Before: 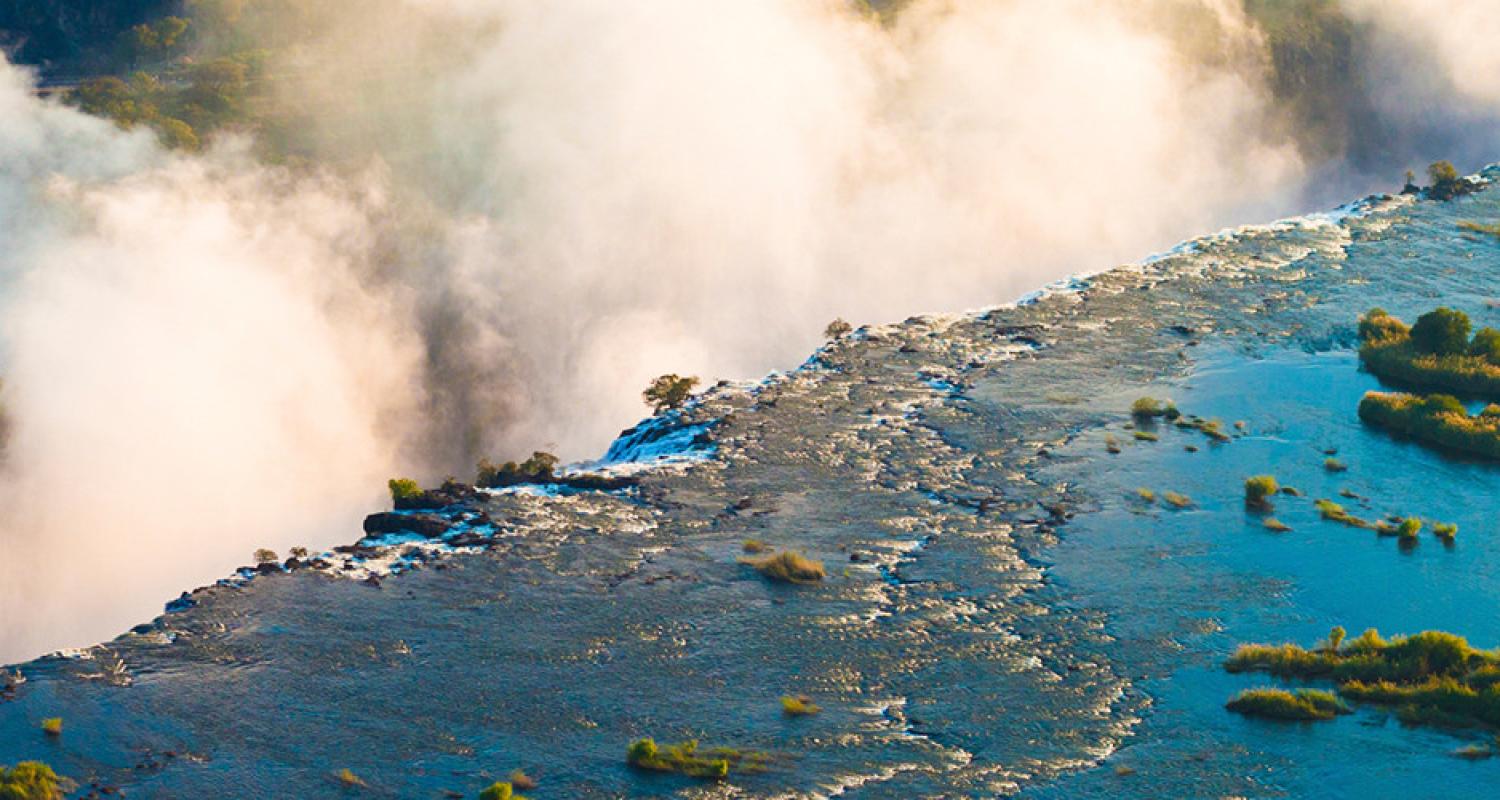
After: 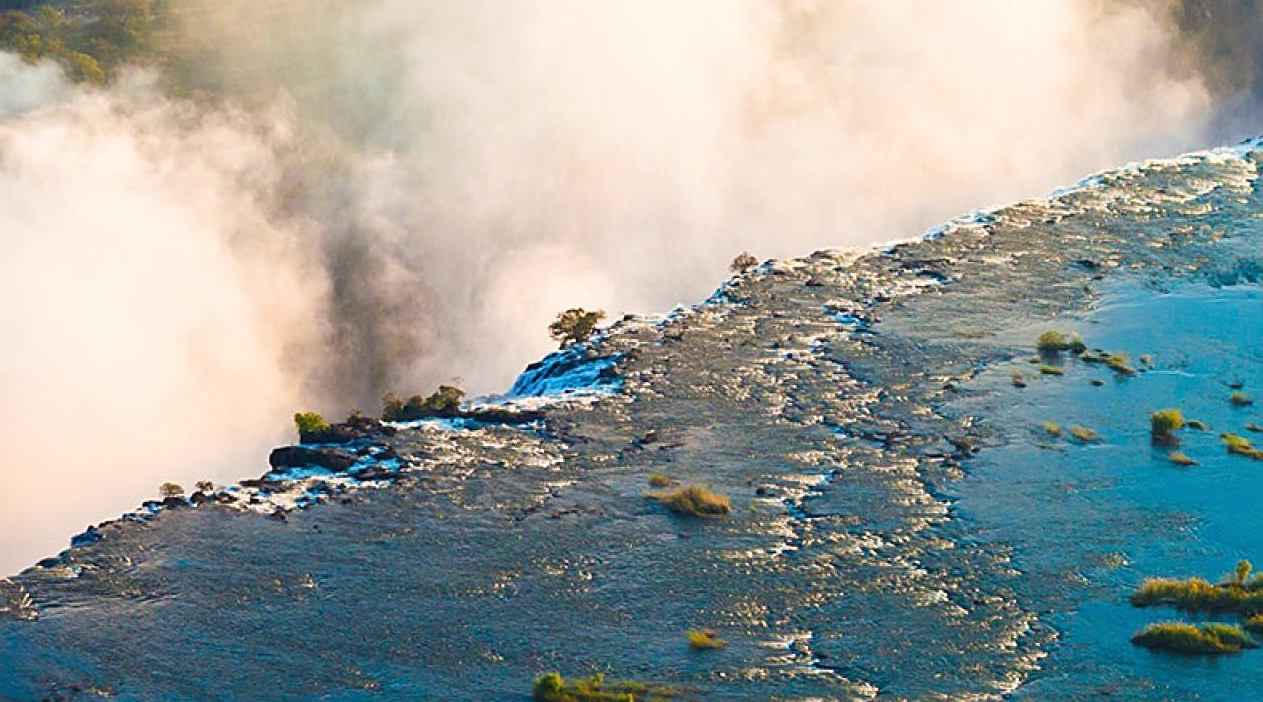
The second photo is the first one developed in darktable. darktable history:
sharpen: on, module defaults
crop: left 6.267%, top 8.268%, right 9.528%, bottom 3.859%
tone equalizer: mask exposure compensation -0.501 EV
